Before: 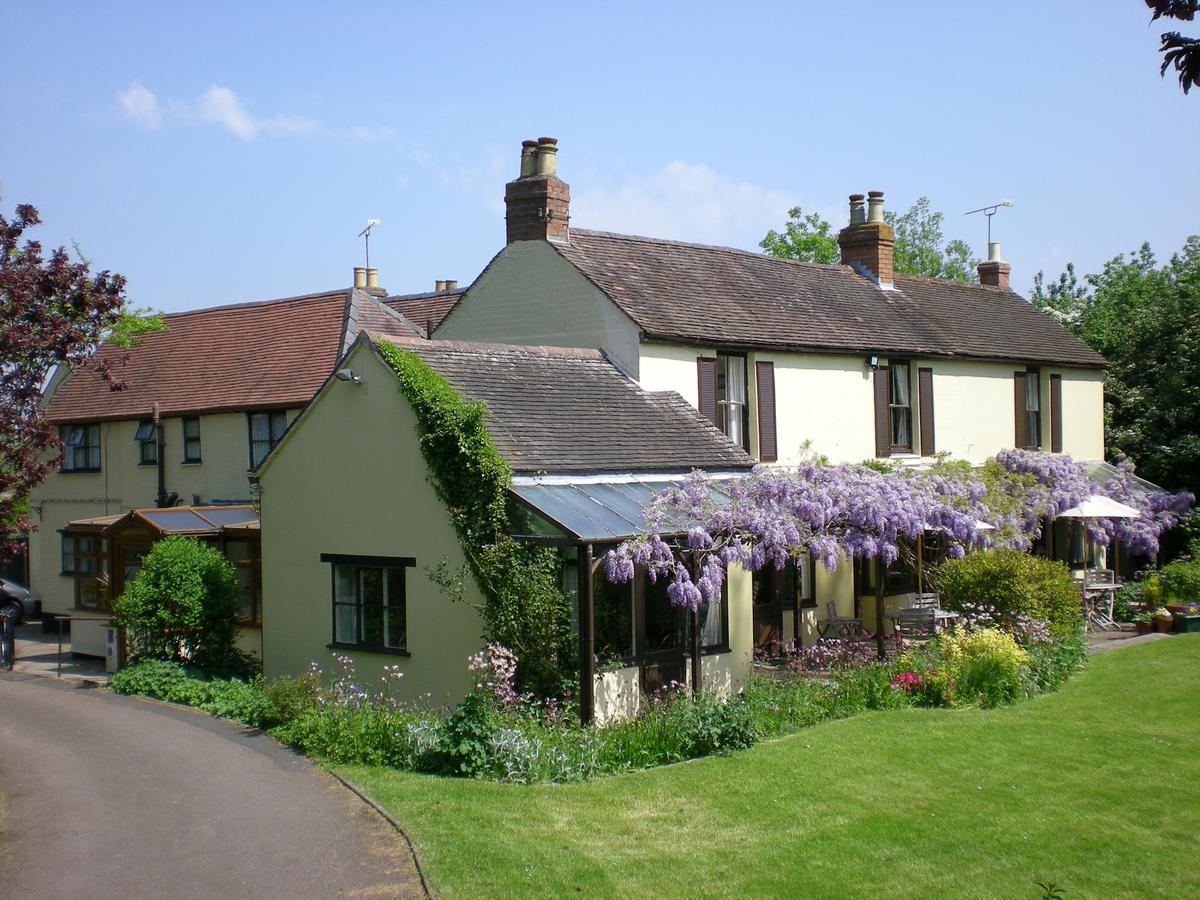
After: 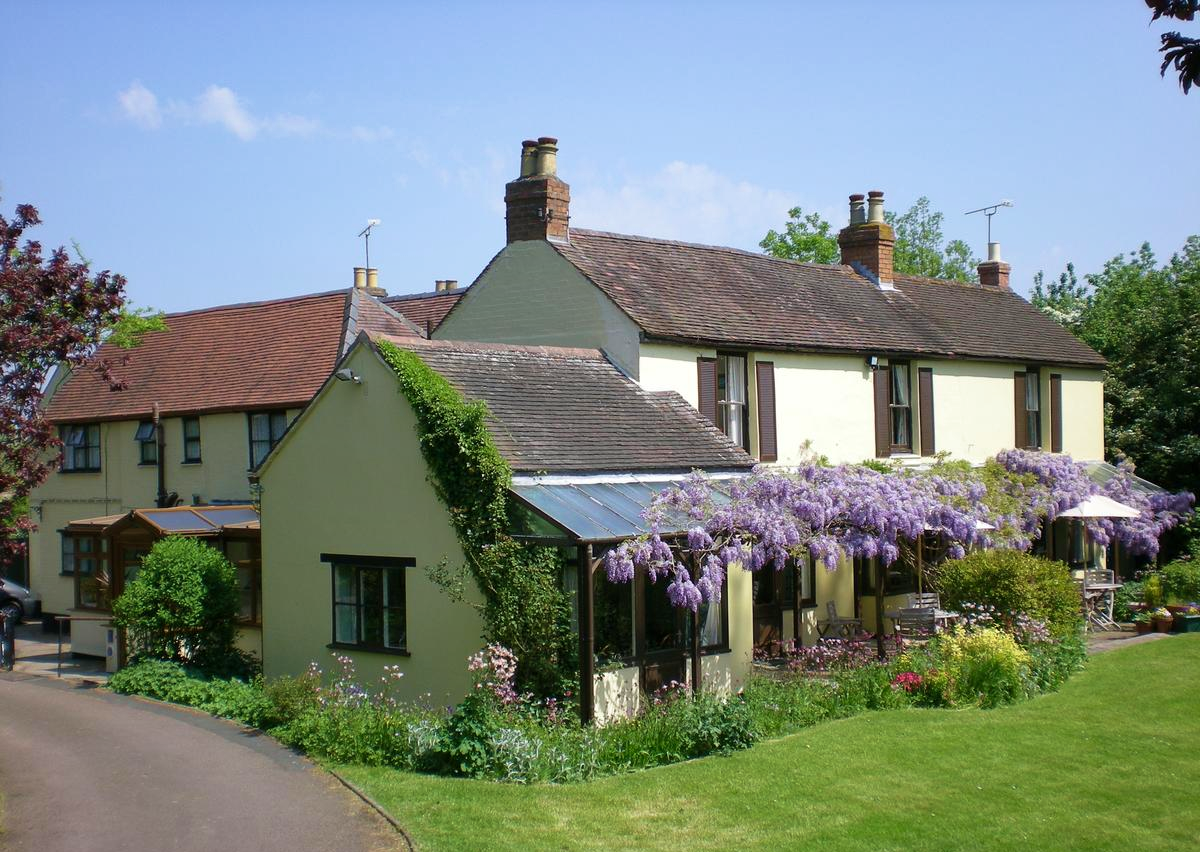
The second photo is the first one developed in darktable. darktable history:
shadows and highlights: shadows 36.44, highlights -28.03, soften with gaussian
crop and rotate: top 0.014%, bottom 5.209%
velvia: on, module defaults
